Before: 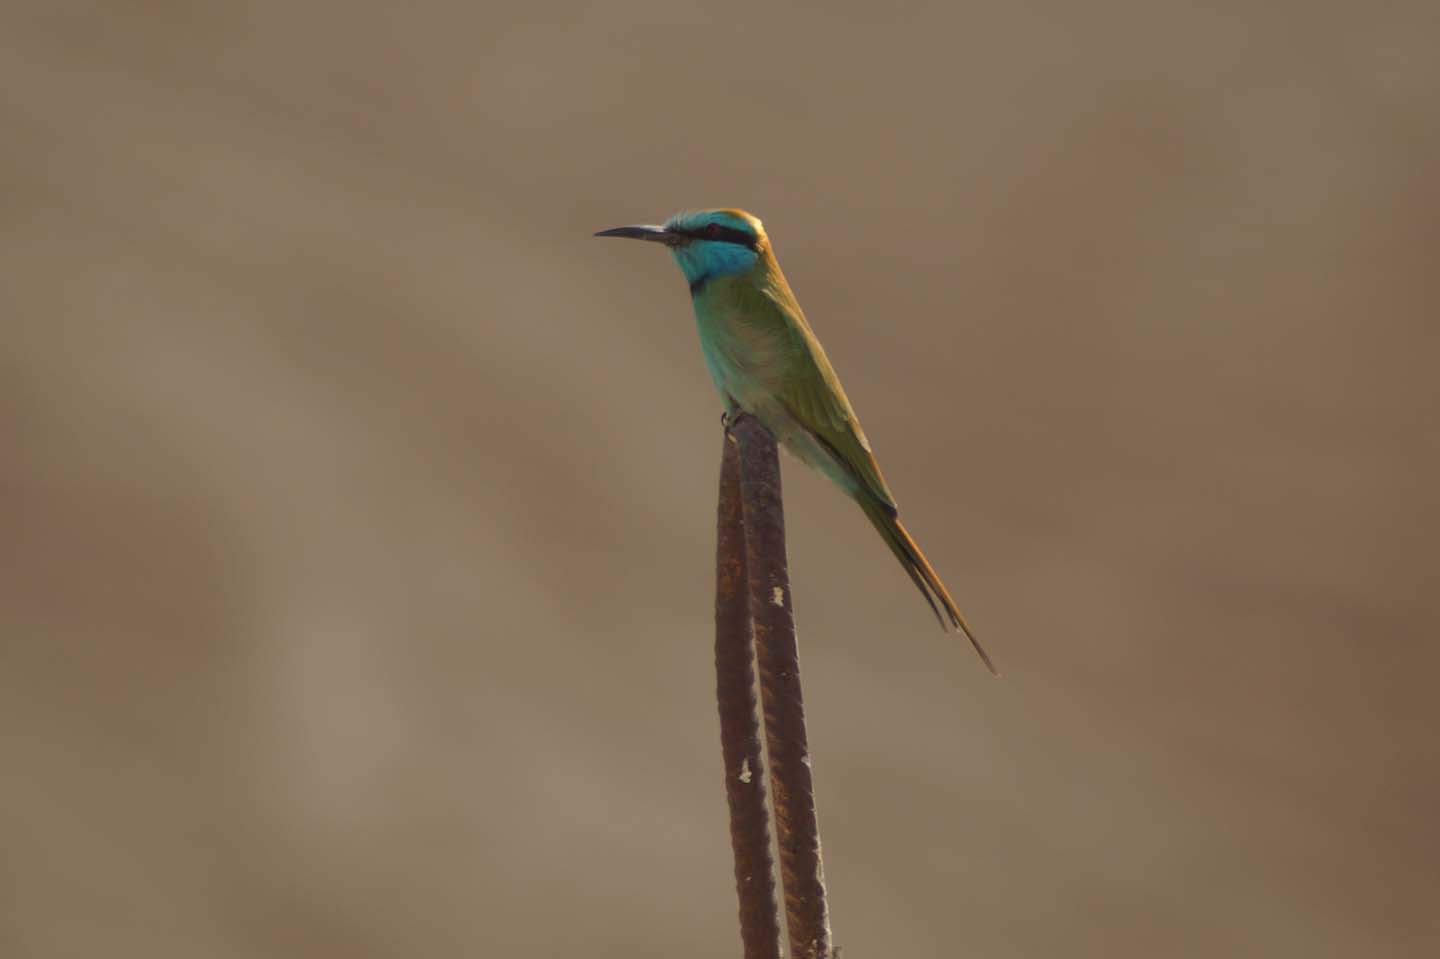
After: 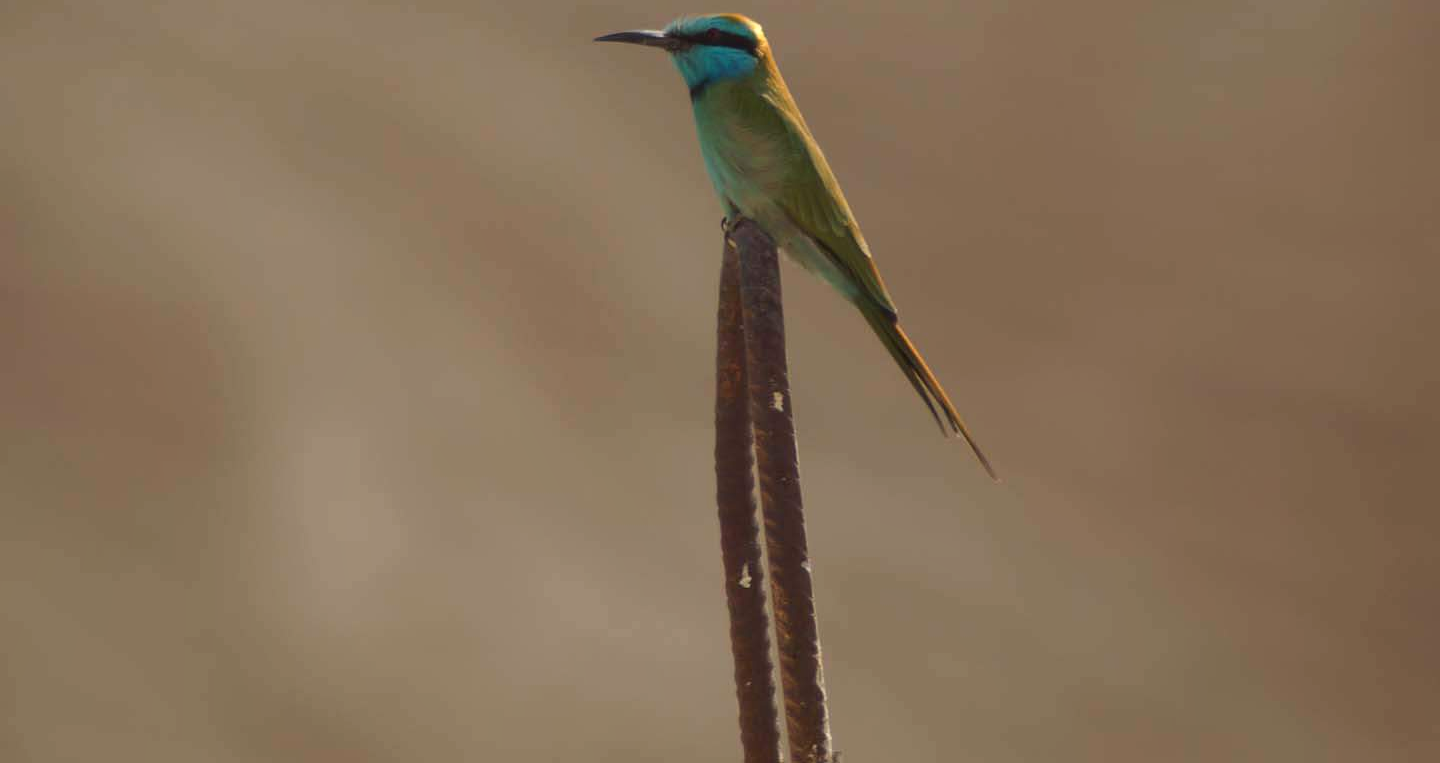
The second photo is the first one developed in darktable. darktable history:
exposure: exposure 0.171 EV, compensate highlight preservation false
tone equalizer: -8 EV -0.001 EV, -7 EV 0.002 EV, -6 EV -0.002 EV, -5 EV -0.002 EV, -4 EV -0.058 EV, -3 EV -0.2 EV, -2 EV -0.281 EV, -1 EV 0.092 EV, +0 EV 0.333 EV, smoothing diameter 24.93%, edges refinement/feathering 11.34, preserve details guided filter
crop and rotate: top 20.334%
contrast brightness saturation: contrast 0.104, brightness 0.029, saturation 0.085
